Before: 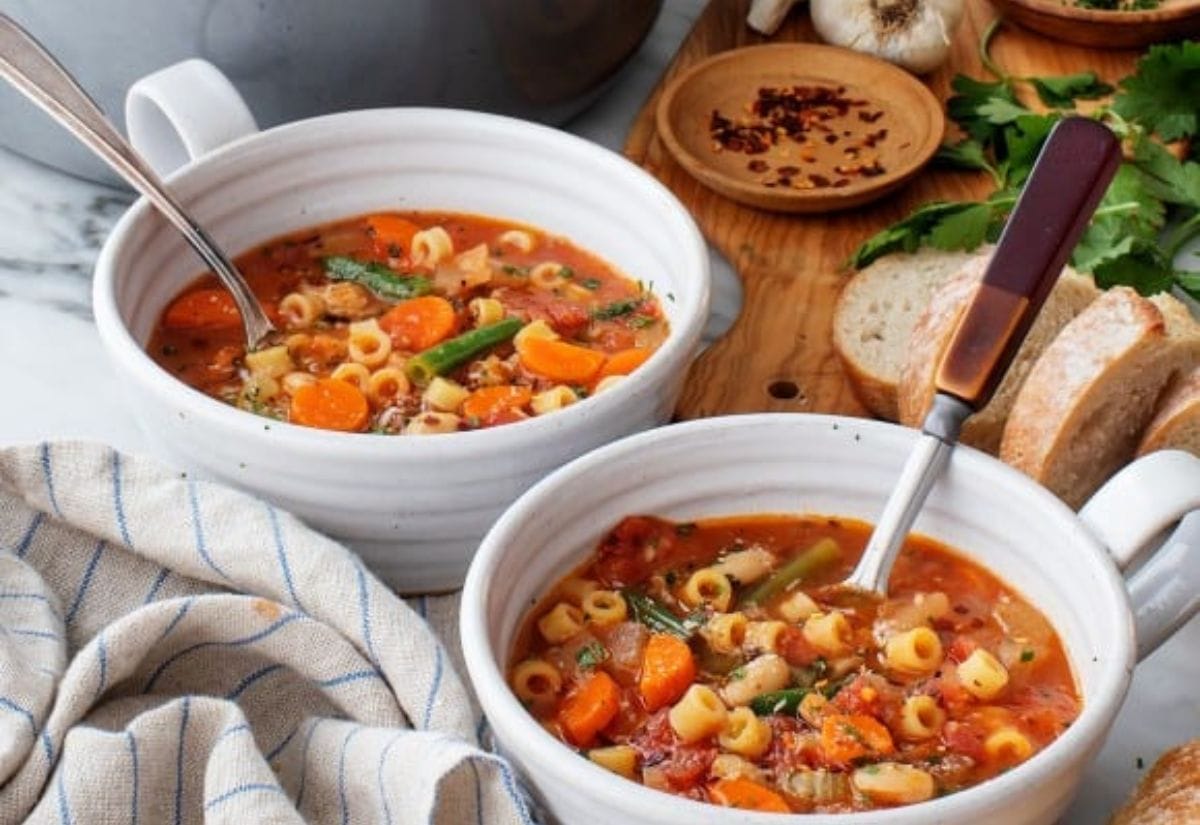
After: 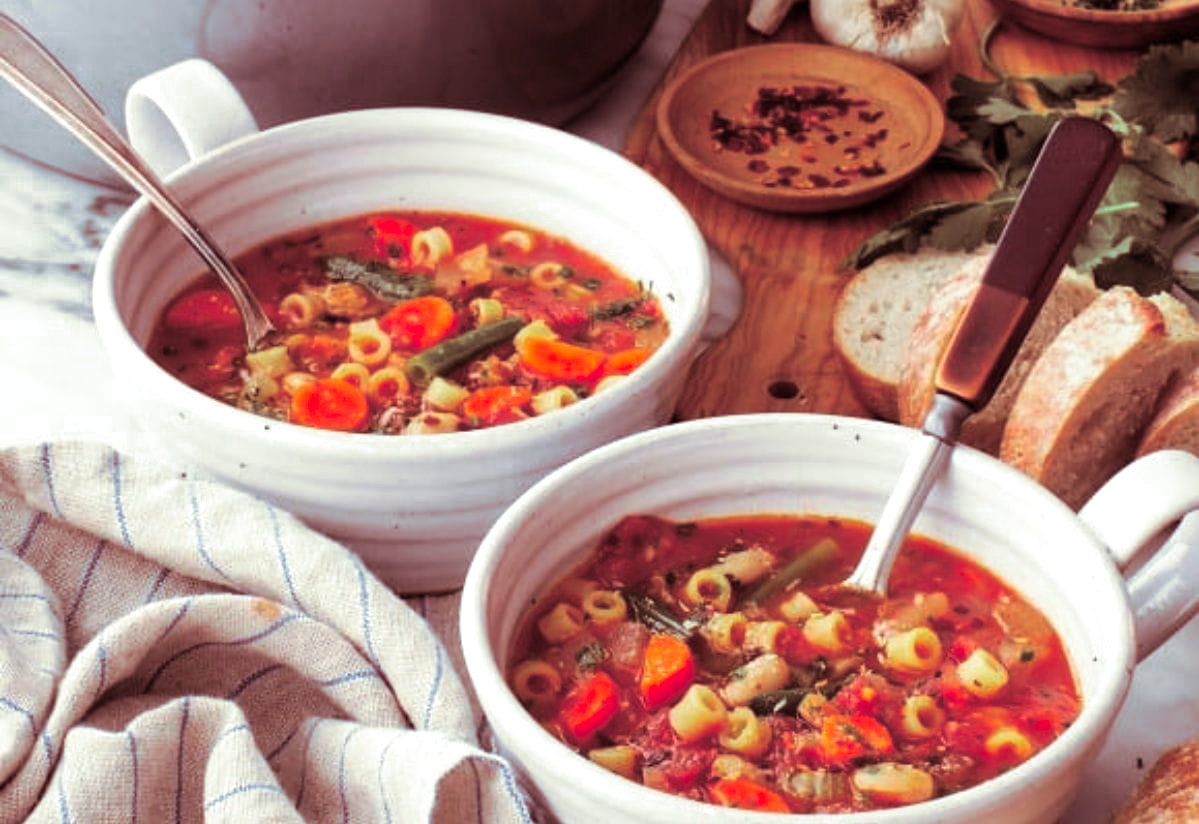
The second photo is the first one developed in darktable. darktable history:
color zones: curves: ch0 [(0, 0.466) (0.128, 0.466) (0.25, 0.5) (0.375, 0.456) (0.5, 0.5) (0.625, 0.5) (0.737, 0.652) (0.875, 0.5)]; ch1 [(0, 0.603) (0.125, 0.618) (0.261, 0.348) (0.372, 0.353) (0.497, 0.363) (0.611, 0.45) (0.731, 0.427) (0.875, 0.518) (0.998, 0.652)]; ch2 [(0, 0.559) (0.125, 0.451) (0.253, 0.564) (0.37, 0.578) (0.5, 0.466) (0.625, 0.471) (0.731, 0.471) (0.88, 0.485)]
white balance: emerald 1
exposure: exposure 0.2 EV, compensate highlight preservation false
split-toning: compress 20%
